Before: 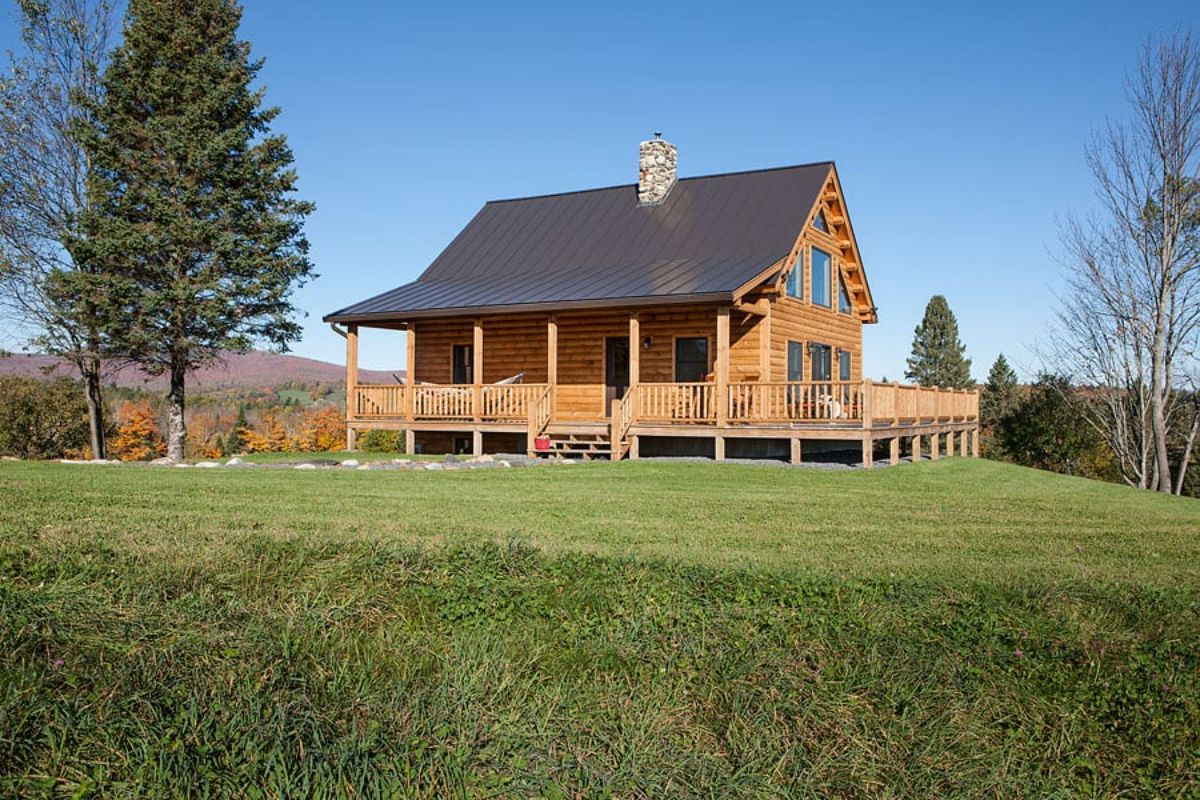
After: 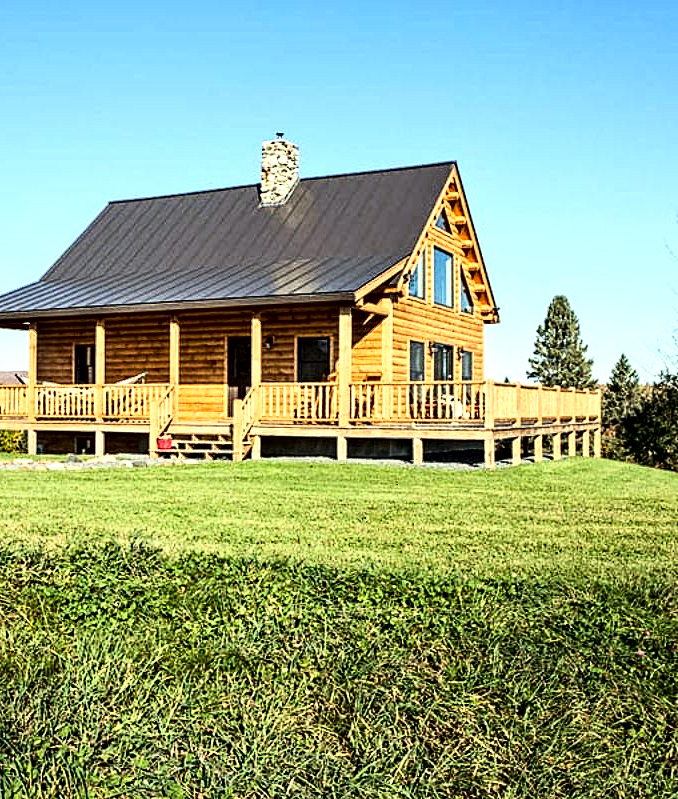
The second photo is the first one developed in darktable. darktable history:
crop: left 31.54%, top 0.015%, right 11.907%
contrast equalizer: octaves 7, y [[0.5, 0.542, 0.583, 0.625, 0.667, 0.708], [0.5 ×6], [0.5 ×6], [0 ×6], [0 ×6]]
tone equalizer: -8 EV -0.757 EV, -7 EV -0.69 EV, -6 EV -0.562 EV, -5 EV -0.402 EV, -3 EV 0.377 EV, -2 EV 0.6 EV, -1 EV 0.688 EV, +0 EV 0.748 EV, edges refinement/feathering 500, mask exposure compensation -1.57 EV, preserve details no
color correction: highlights a* -5.74, highlights b* 11.27
tone curve: curves: ch0 [(0, 0) (0.051, 0.047) (0.102, 0.099) (0.258, 0.29) (0.442, 0.527) (0.695, 0.804) (0.88, 0.952) (1, 1)]; ch1 [(0, 0) (0.339, 0.298) (0.402, 0.363) (0.444, 0.415) (0.485, 0.469) (0.494, 0.493) (0.504, 0.501) (0.525, 0.534) (0.555, 0.593) (0.594, 0.648) (1, 1)]; ch2 [(0, 0) (0.48, 0.48) (0.504, 0.5) (0.535, 0.557) (0.581, 0.623) (0.649, 0.683) (0.824, 0.815) (1, 1)], color space Lab, linked channels, preserve colors none
exposure: black level correction 0.001, compensate highlight preservation false
